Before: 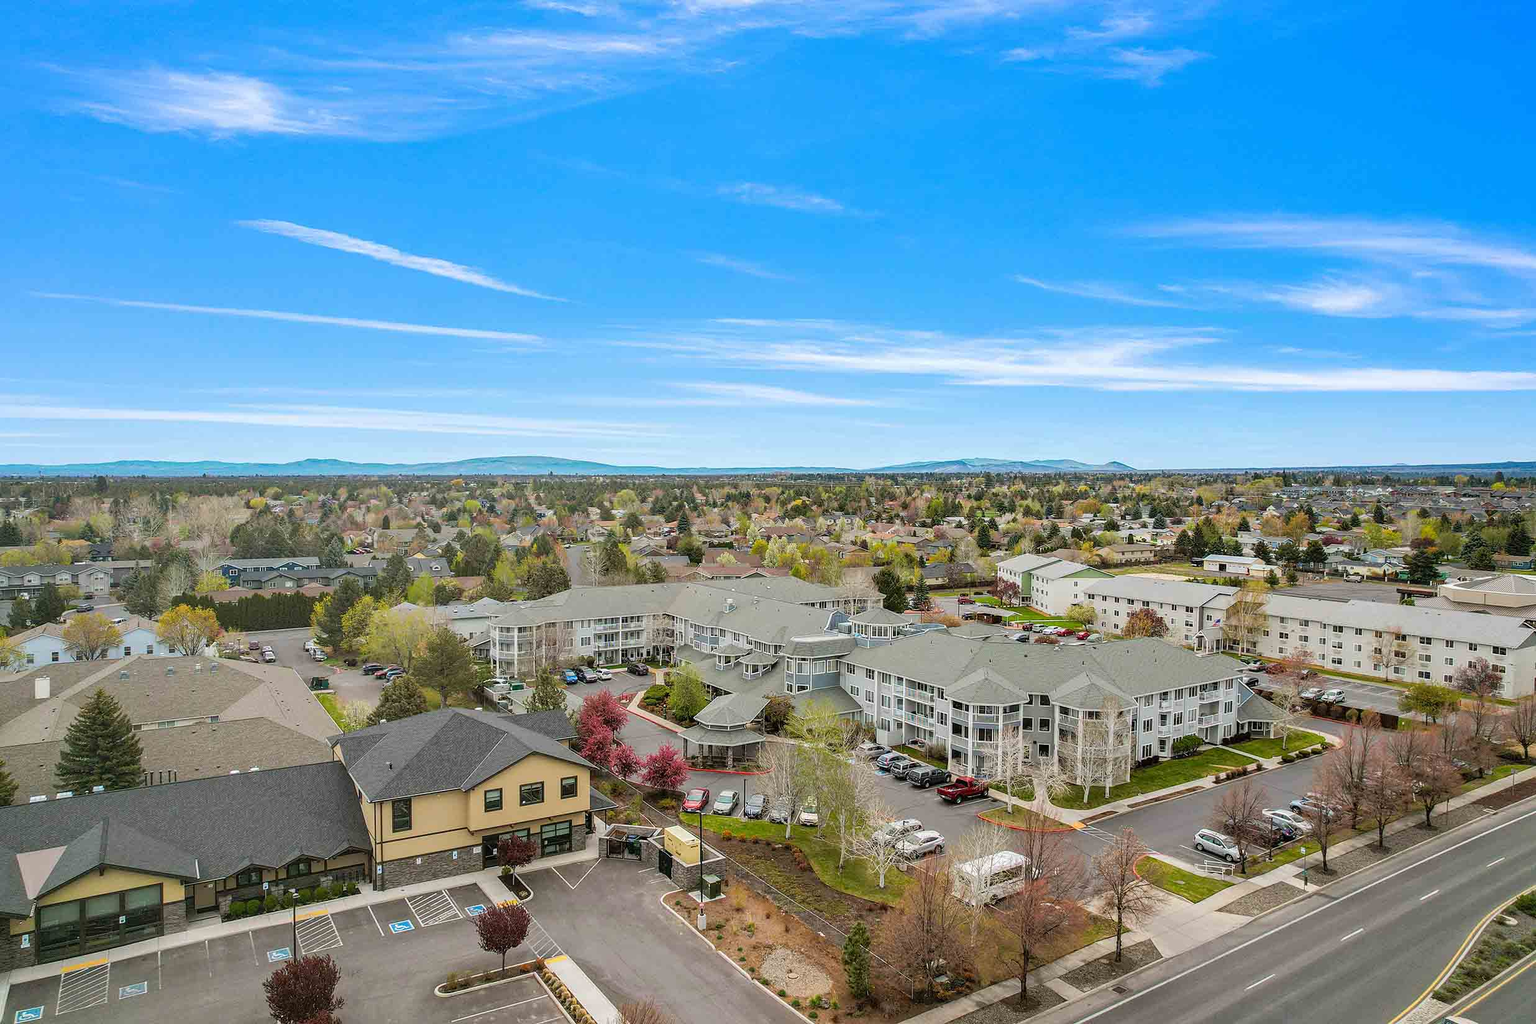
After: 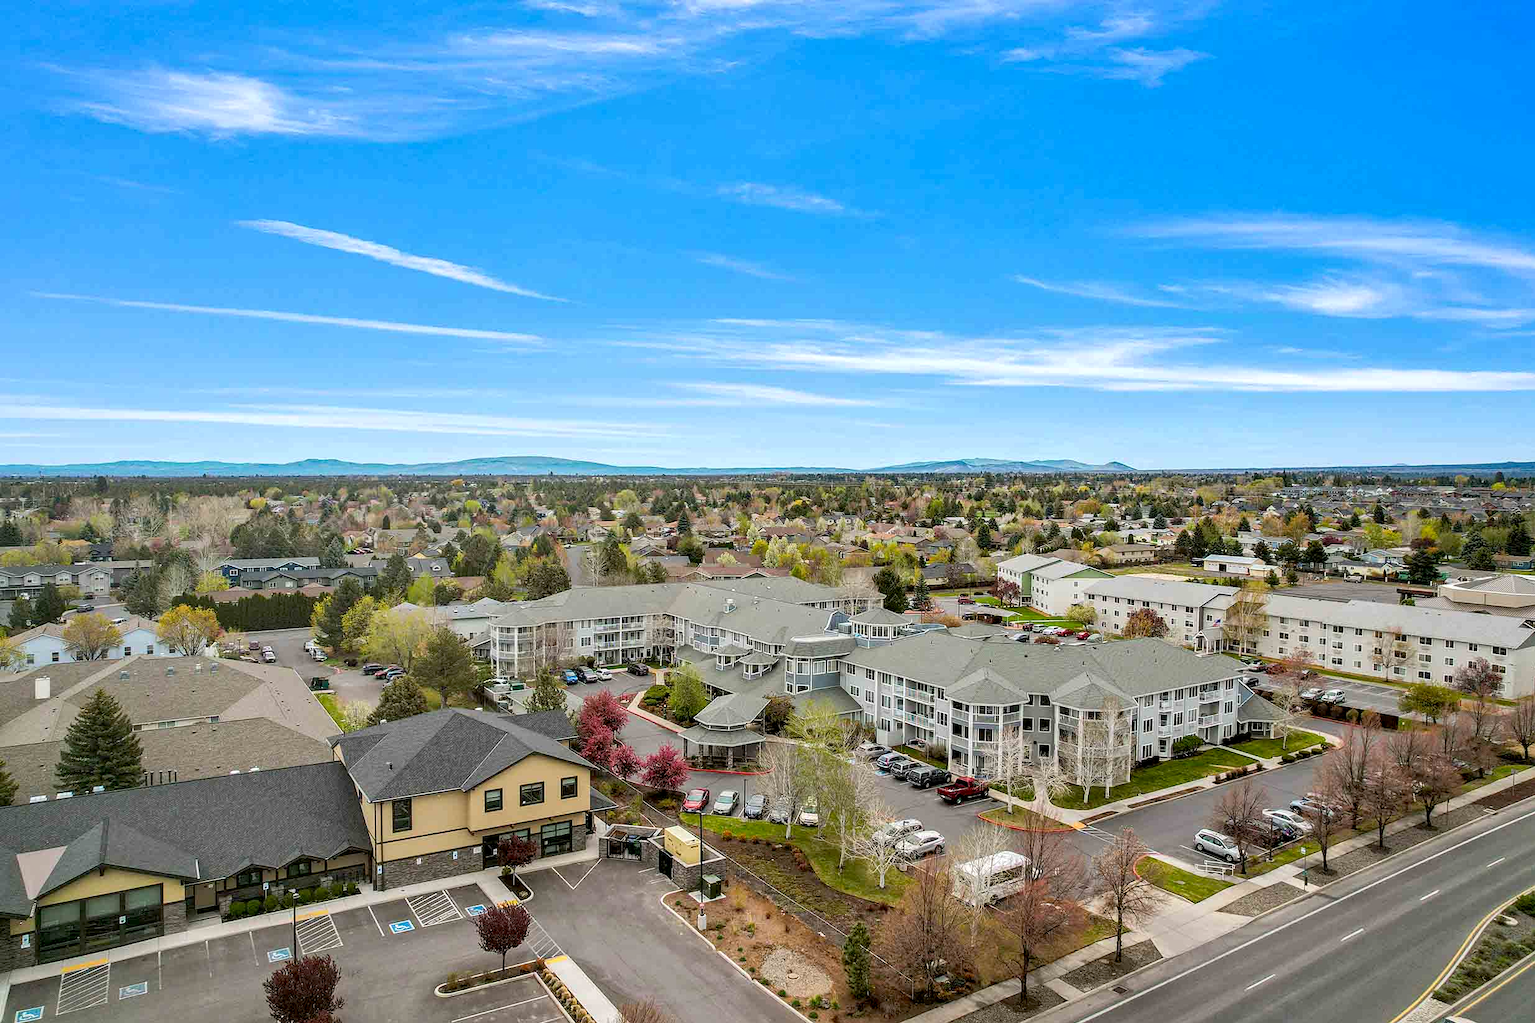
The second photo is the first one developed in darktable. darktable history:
exposure: black level correction 0.007, exposure 0.096 EV, compensate highlight preservation false
levels: levels [0, 0.51, 1]
local contrast: mode bilateral grid, contrast 20, coarseness 50, detail 119%, midtone range 0.2
